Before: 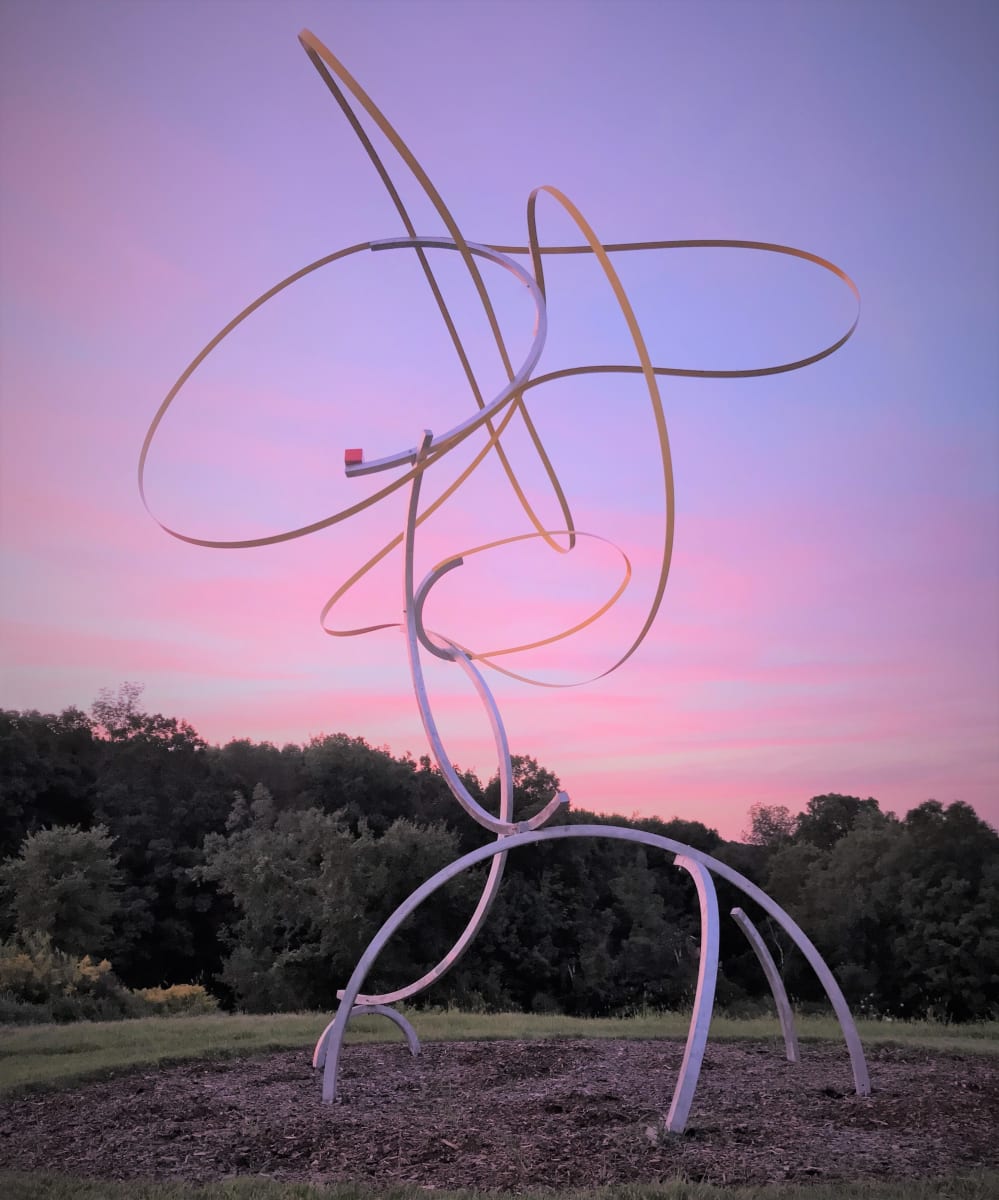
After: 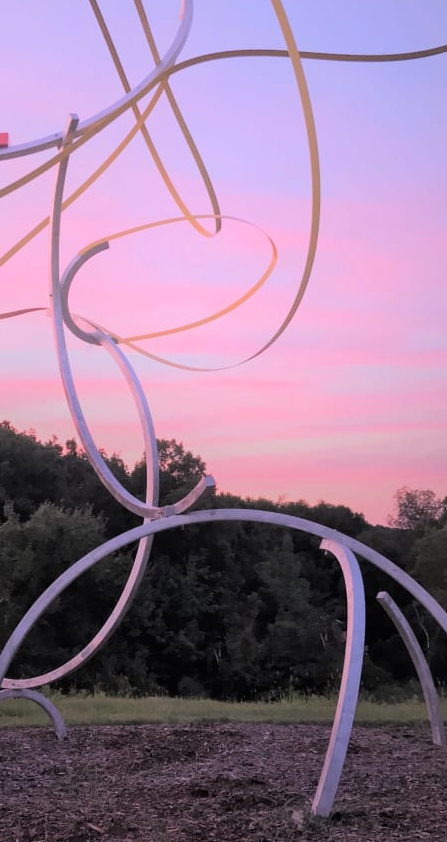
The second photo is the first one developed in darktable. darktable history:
crop: left 35.466%, top 26.378%, right 19.7%, bottom 3.449%
shadows and highlights: shadows -23.14, highlights 47.76, soften with gaussian
